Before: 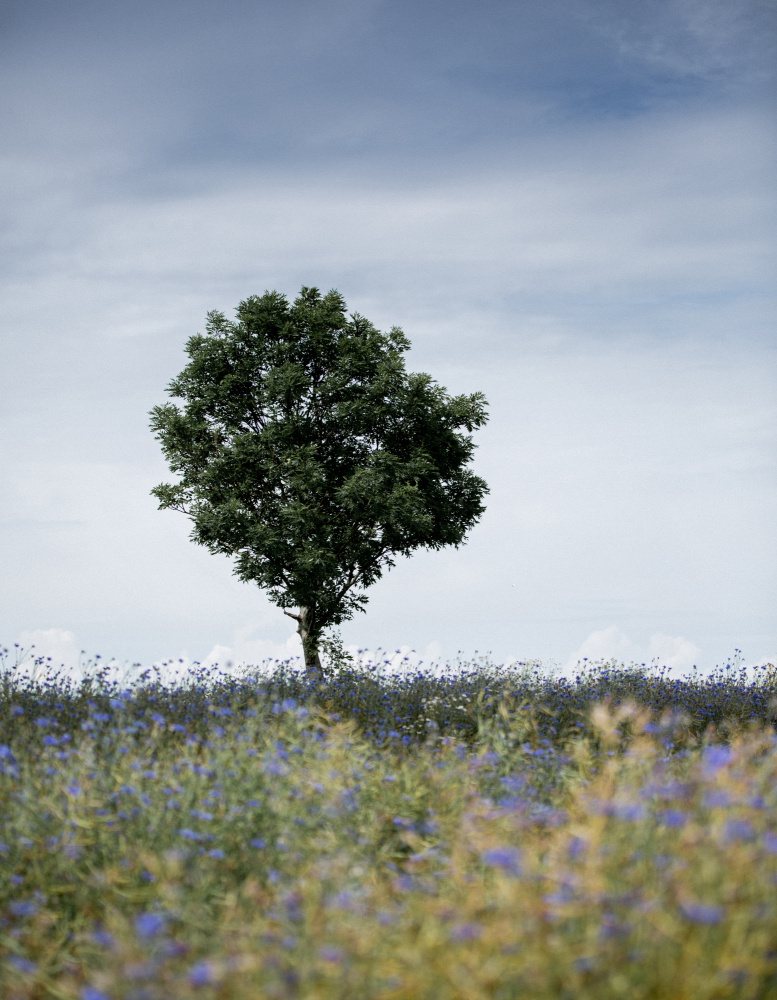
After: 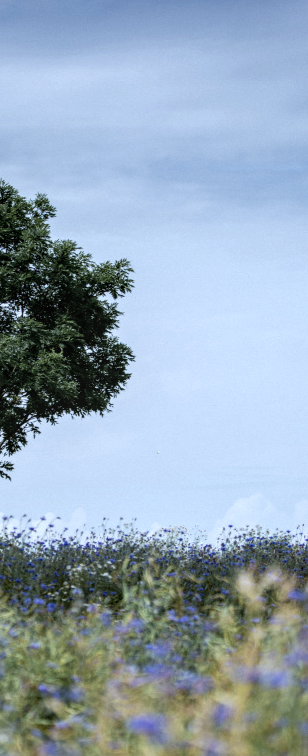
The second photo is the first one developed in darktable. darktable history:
local contrast: detail 130%
white balance: red 0.924, blue 1.095
crop: left 45.721%, top 13.393%, right 14.118%, bottom 10.01%
